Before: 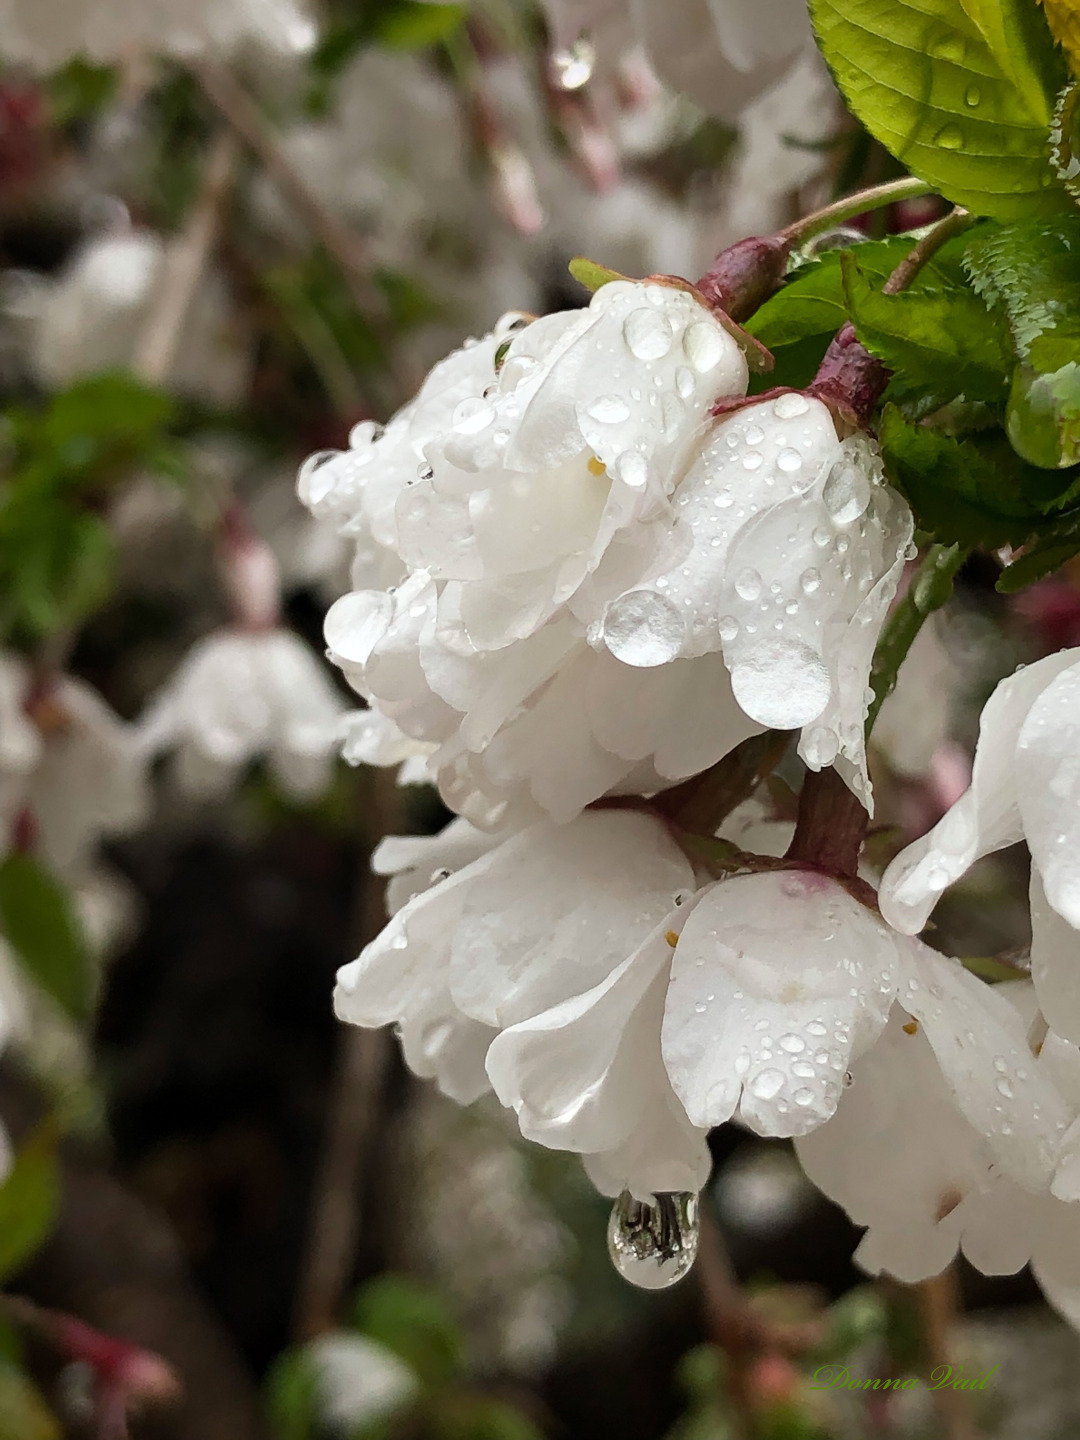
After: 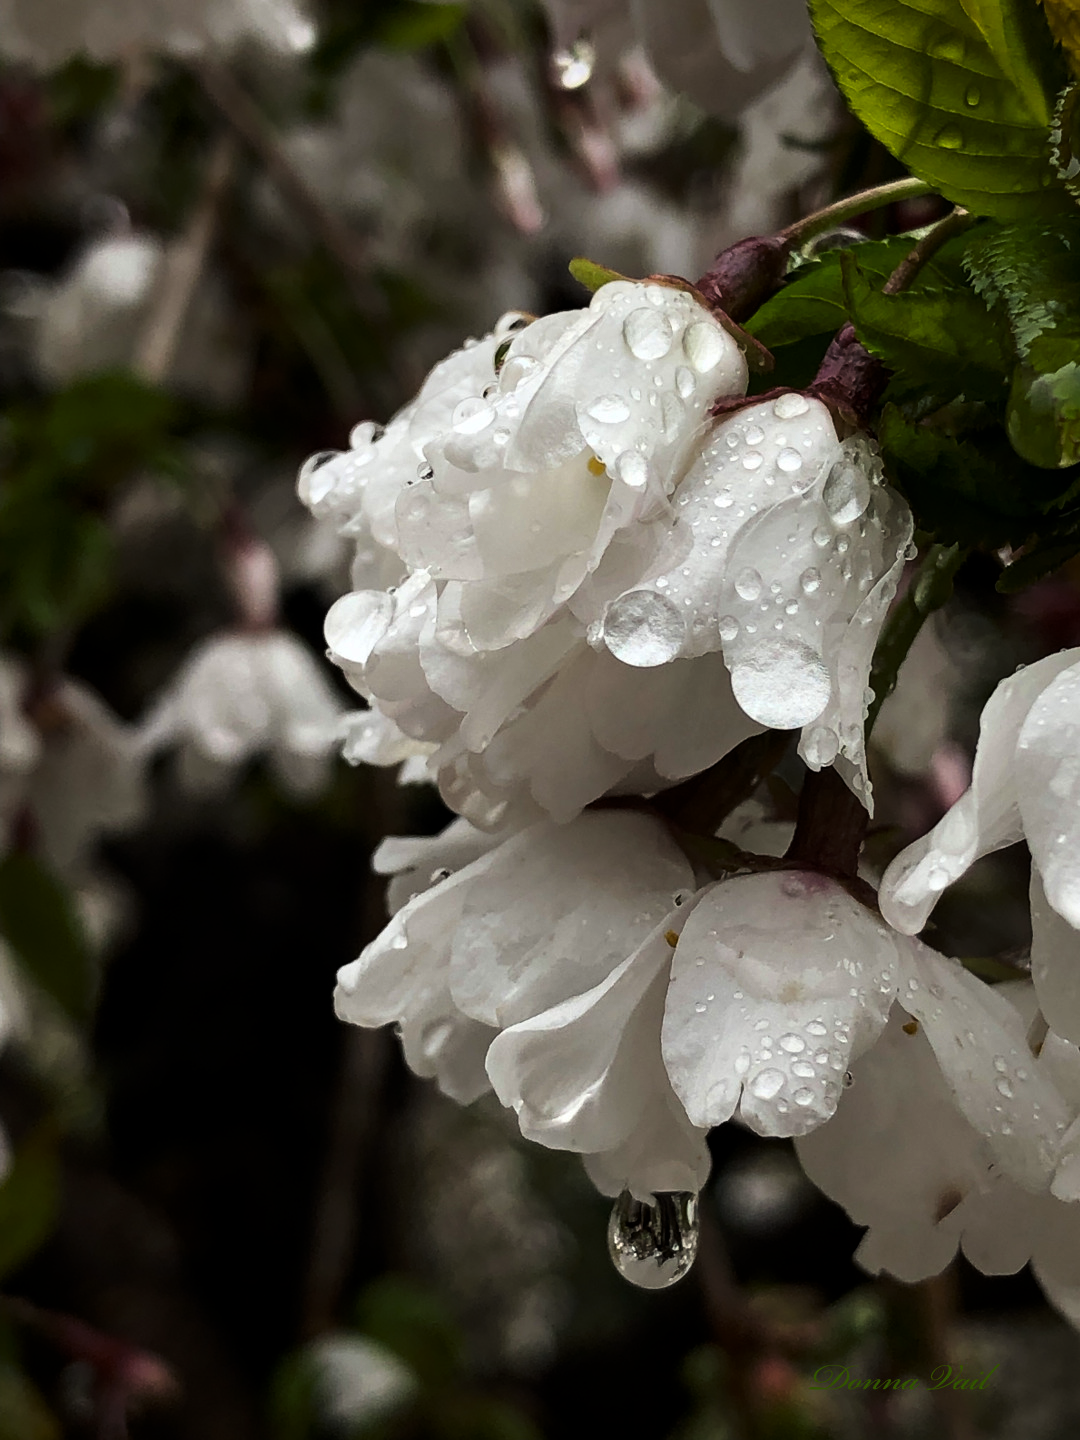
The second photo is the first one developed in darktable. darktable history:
contrast brightness saturation: contrast 0.09, saturation 0.284
levels: black 0.108%, levels [0, 0.618, 1]
